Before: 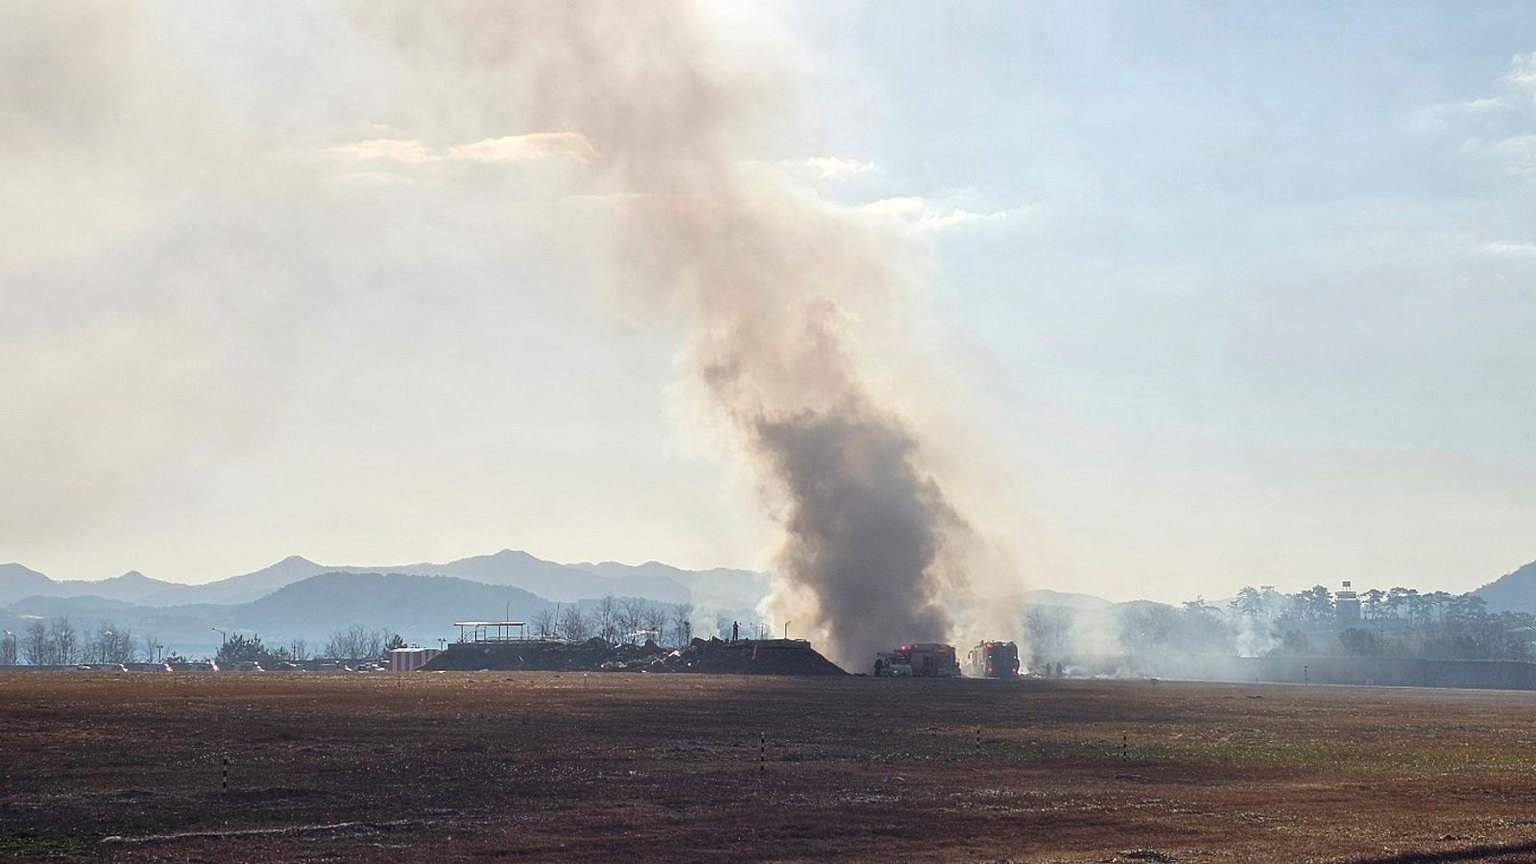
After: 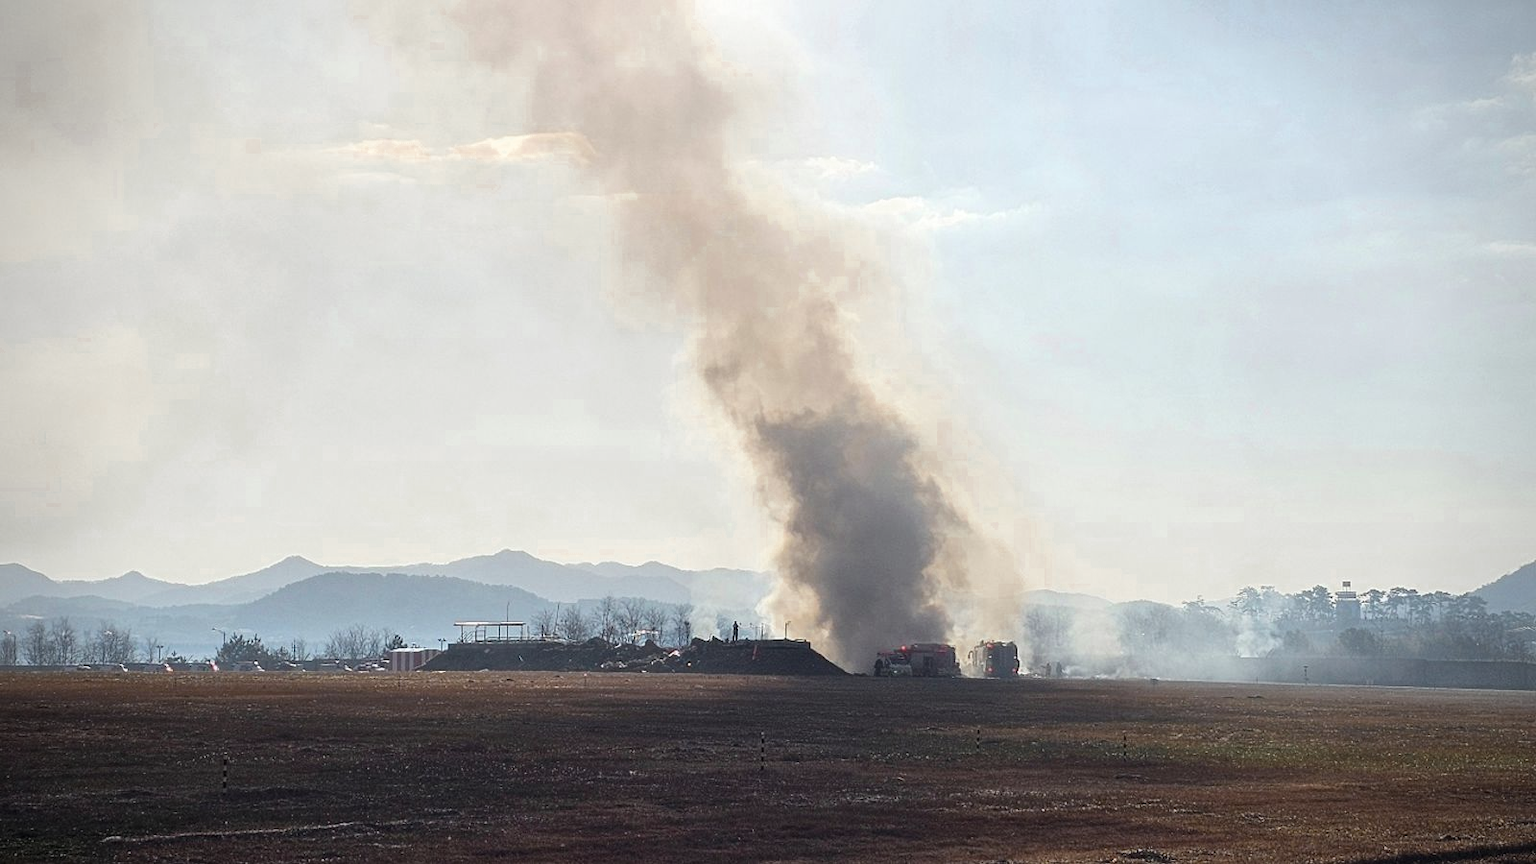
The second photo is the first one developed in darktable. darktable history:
color zones: curves: ch0 [(0.11, 0.396) (0.195, 0.36) (0.25, 0.5) (0.303, 0.412) (0.357, 0.544) (0.75, 0.5) (0.967, 0.328)]; ch1 [(0, 0.468) (0.112, 0.512) (0.202, 0.6) (0.25, 0.5) (0.307, 0.352) (0.357, 0.544) (0.75, 0.5) (0.963, 0.524)]
vignetting: fall-off start 85.24%, fall-off radius 79.88%, brightness -0.814, width/height ratio 1.227
contrast brightness saturation: contrast 0.114, saturation -0.159
